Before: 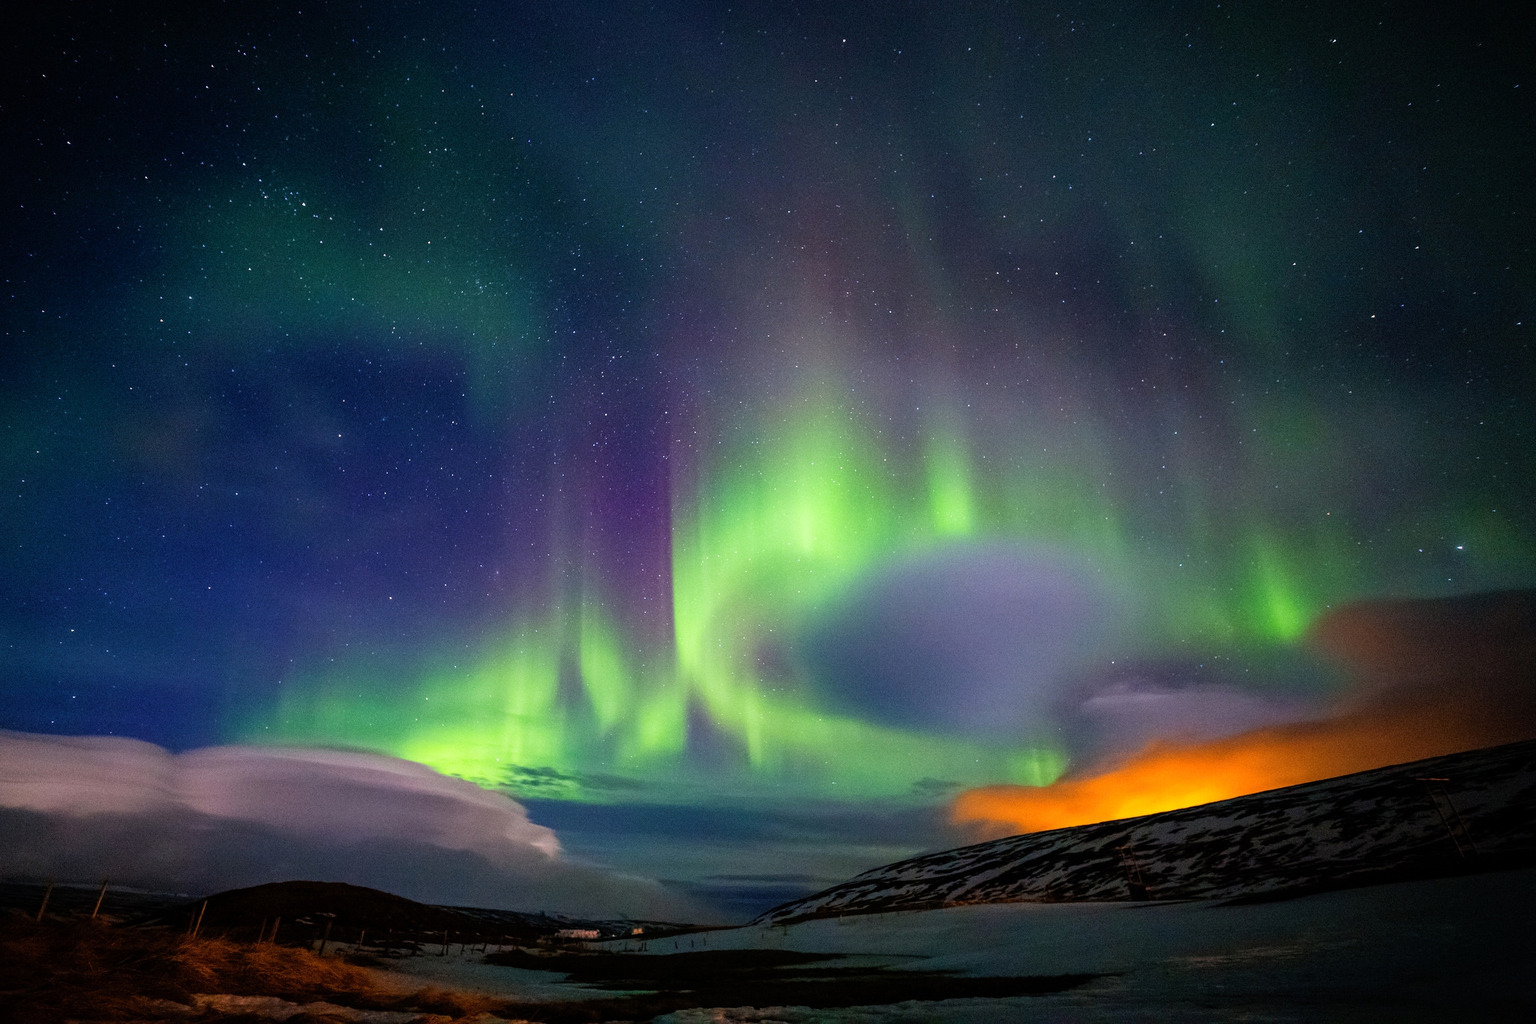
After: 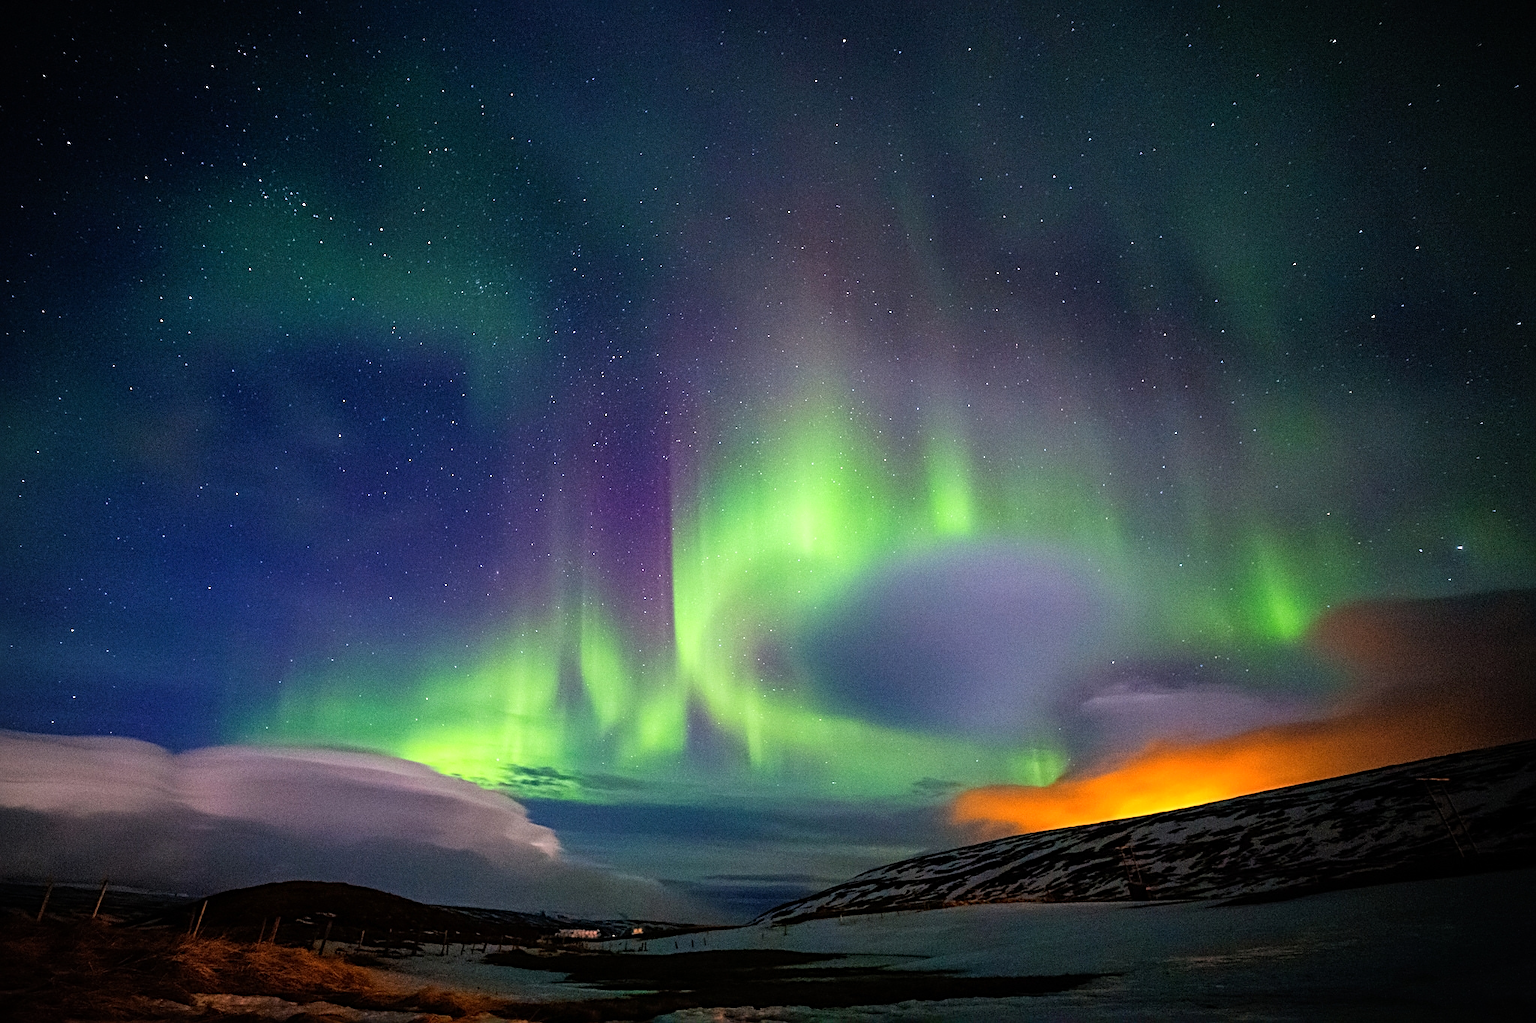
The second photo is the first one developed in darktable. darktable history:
exposure: exposure 0.131 EV, compensate highlight preservation false
sharpen: radius 3.119
vignetting: fall-off radius 93.87%
